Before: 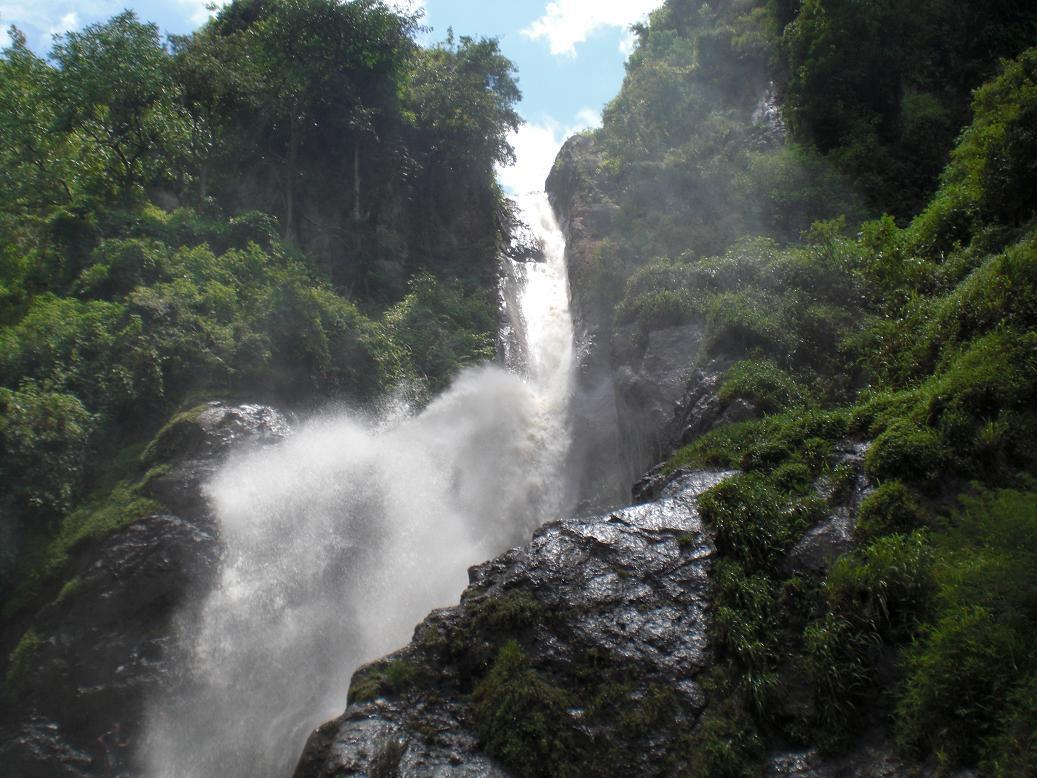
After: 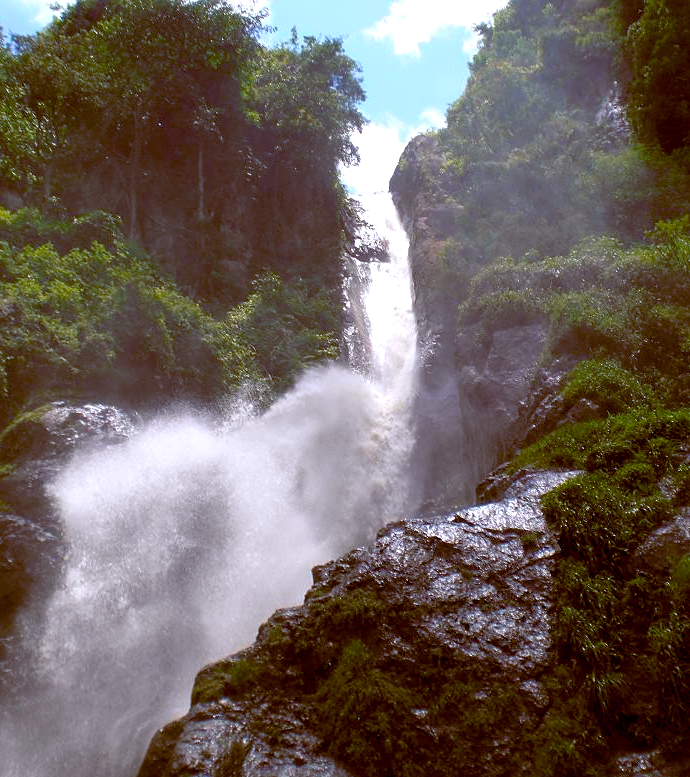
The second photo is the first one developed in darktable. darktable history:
sharpen: amount 0.212
exposure: exposure -0.256 EV, compensate exposure bias true, compensate highlight preservation false
crop and rotate: left 15.137%, right 18.281%
color calibration: gray › normalize channels true, illuminant as shot in camera, x 0.358, y 0.373, temperature 4628.91 K, gamut compression 0.011
color balance rgb: shadows lift › chroma 5.739%, shadows lift › hue 239.18°, global offset › chroma 0.402%, global offset › hue 31.13°, perceptual saturation grading › global saturation 30.395%, perceptual brilliance grading › global brilliance 12.408%, global vibrance 20.682%
color zones: curves: ch0 [(0, 0.5) (0.143, 0.52) (0.286, 0.5) (0.429, 0.5) (0.571, 0.5) (0.714, 0.5) (0.857, 0.5) (1, 0.5)]; ch1 [(0, 0.489) (0.155, 0.45) (0.286, 0.466) (0.429, 0.5) (0.571, 0.5) (0.714, 0.5) (0.857, 0.5) (1, 0.489)]
